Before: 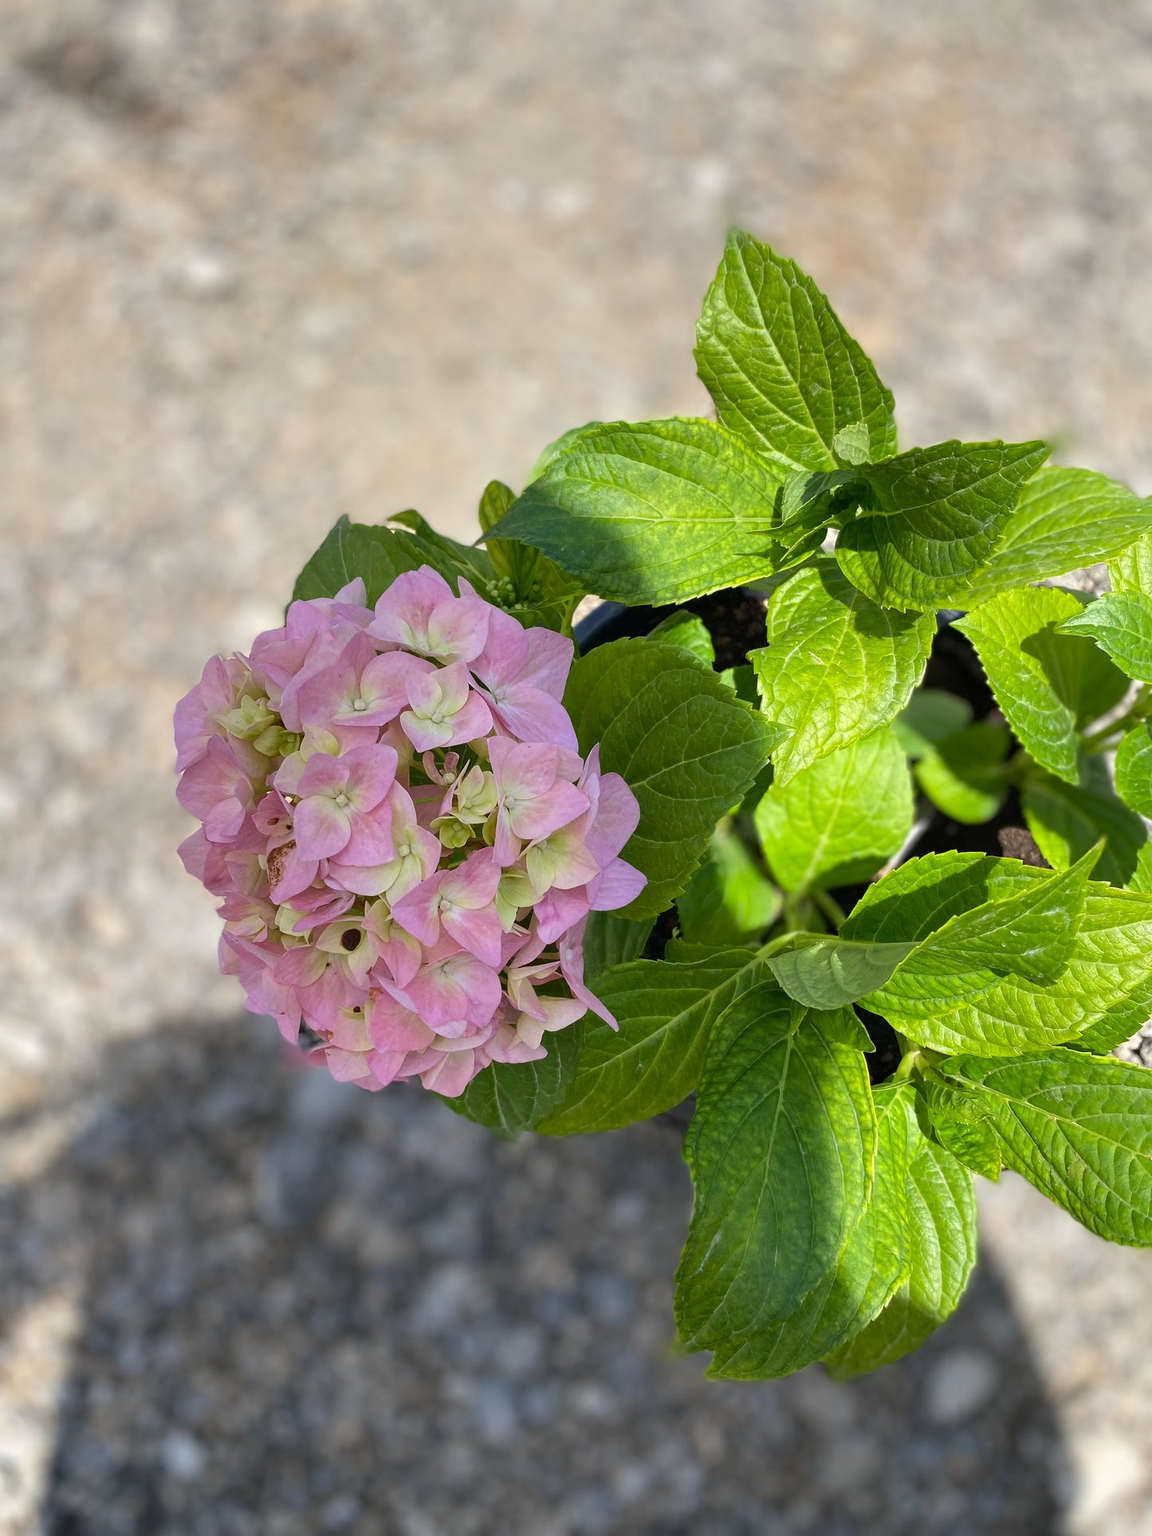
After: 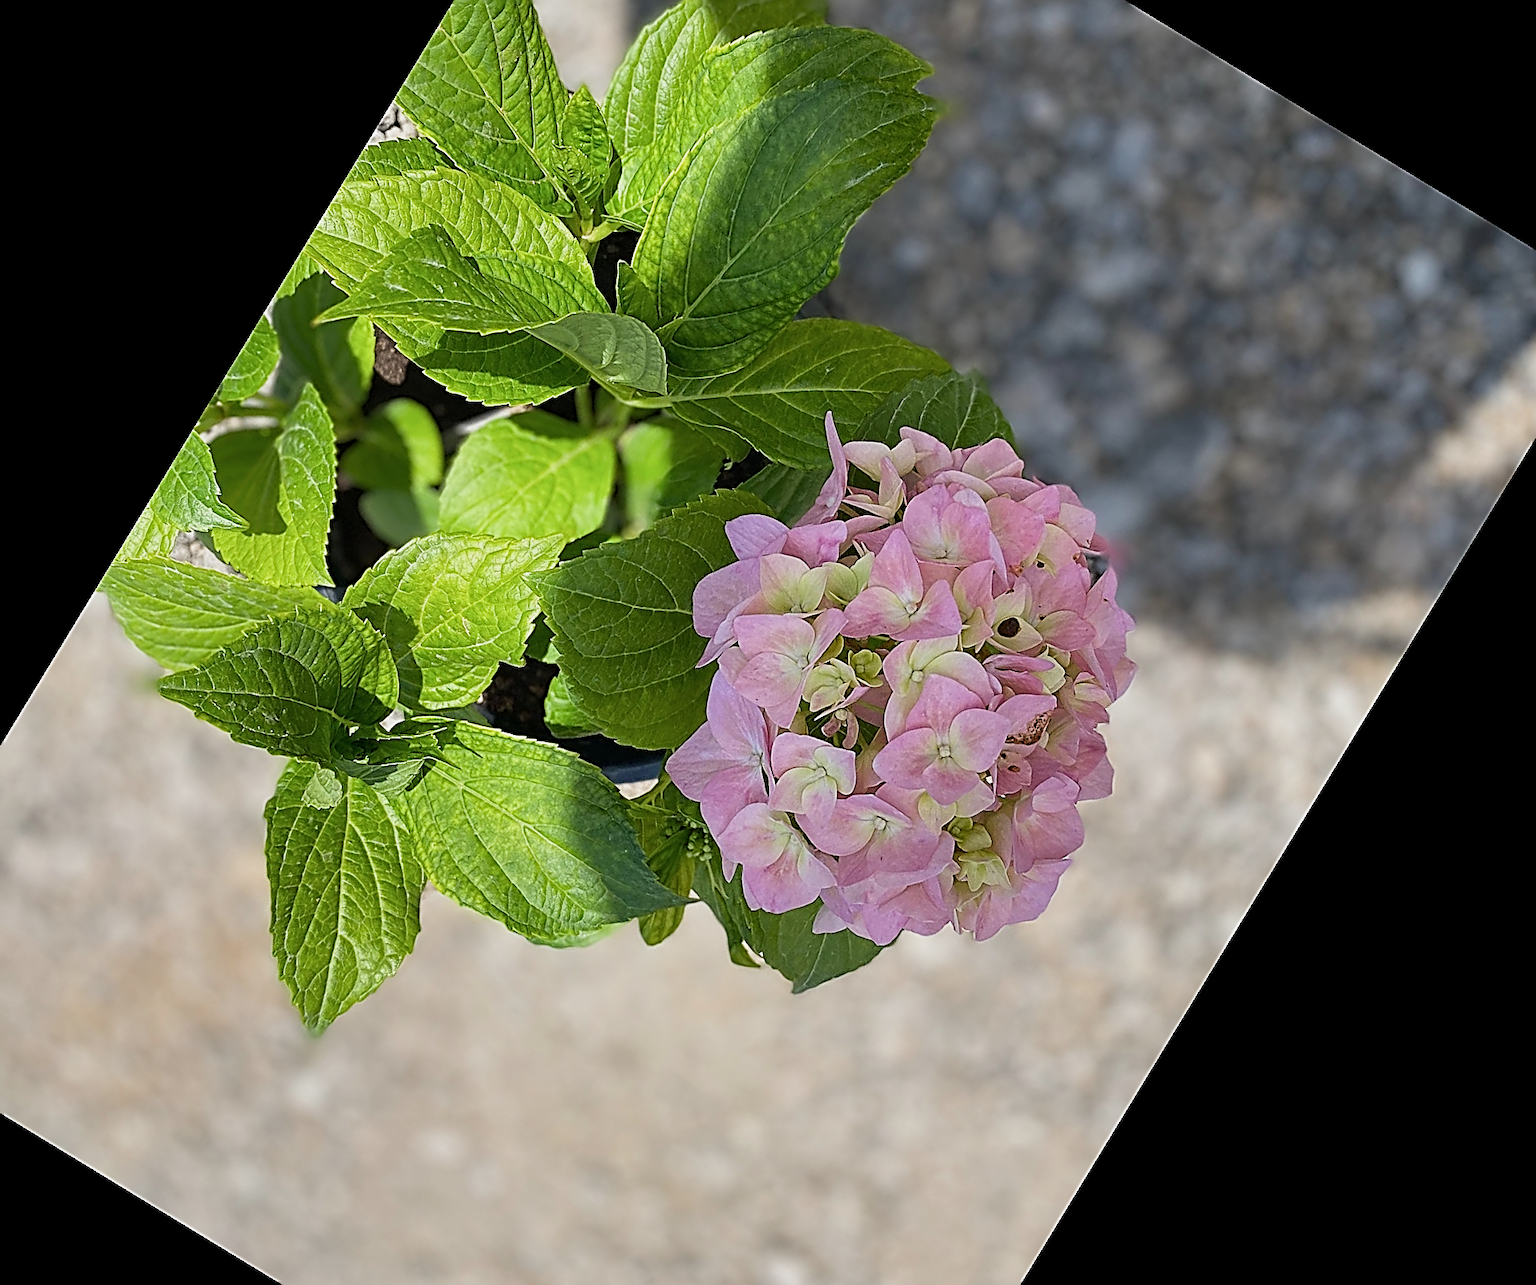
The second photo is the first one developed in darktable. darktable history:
crop and rotate: angle 148.68°, left 9.111%, top 15.603%, right 4.588%, bottom 17.041%
sharpen: amount 1.861
contrast brightness saturation: saturation -0.05
sigmoid: contrast 1.22, skew 0.65
